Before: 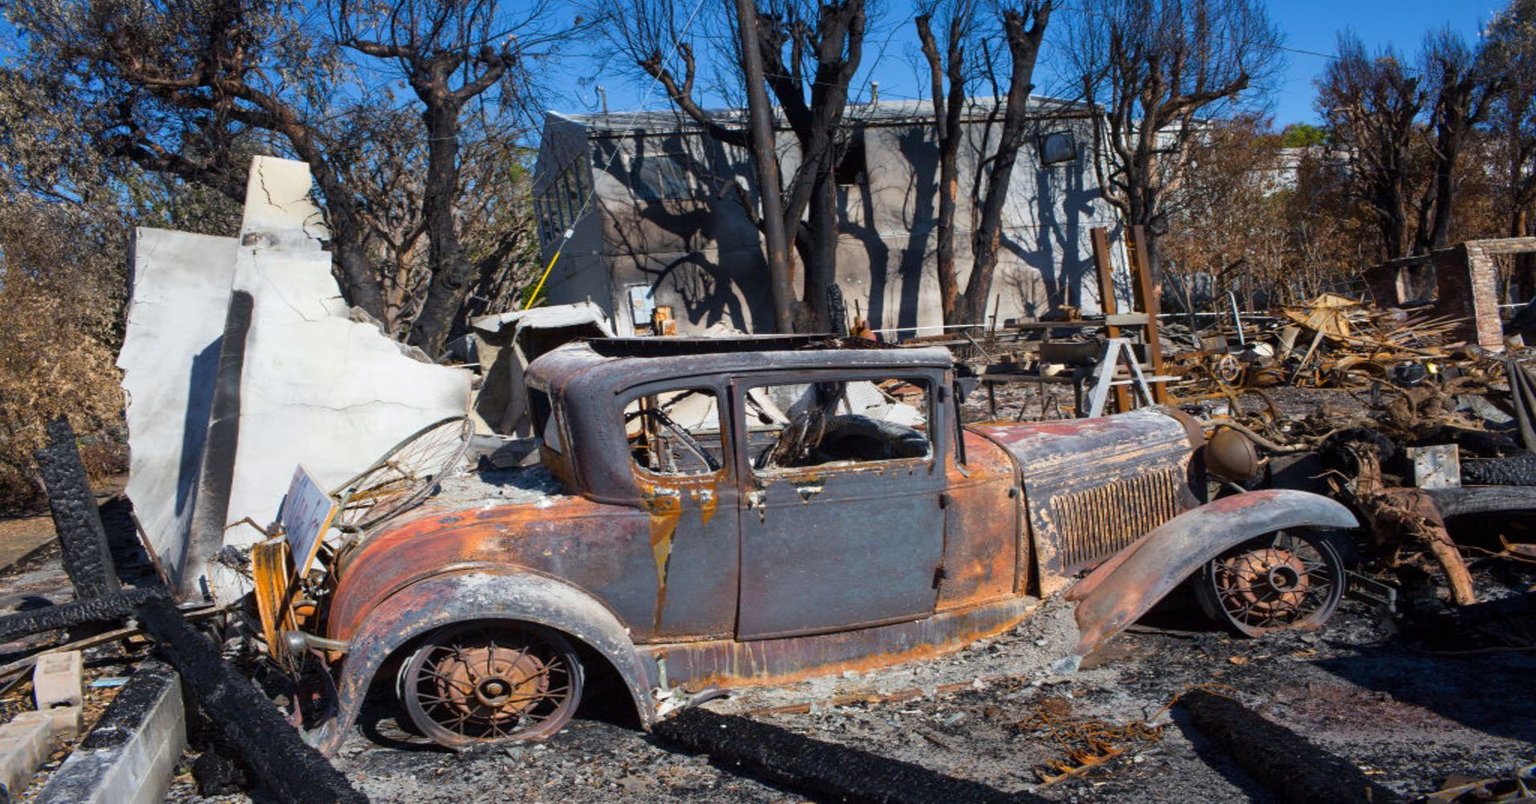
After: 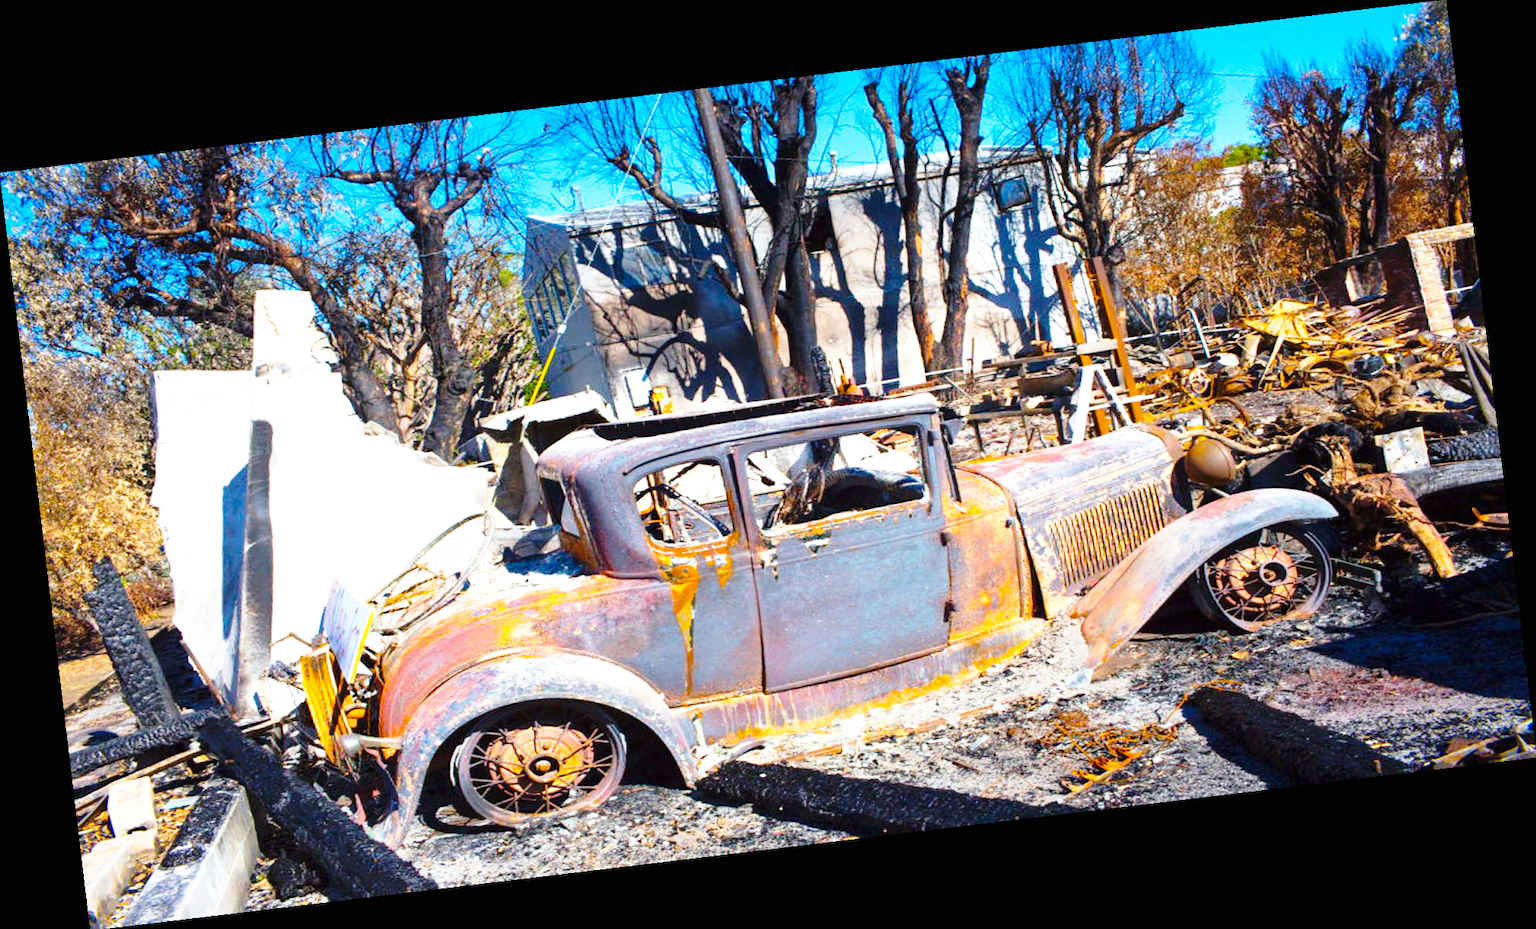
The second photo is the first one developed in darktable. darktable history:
color balance rgb: linear chroma grading › global chroma 15%, perceptual saturation grading › global saturation 30%
base curve: curves: ch0 [(0, 0) (0.028, 0.03) (0.121, 0.232) (0.46, 0.748) (0.859, 0.968) (1, 1)], preserve colors none
exposure: black level correction 0, exposure 0.9 EV, compensate highlight preservation false
rotate and perspective: rotation -6.83°, automatic cropping off
